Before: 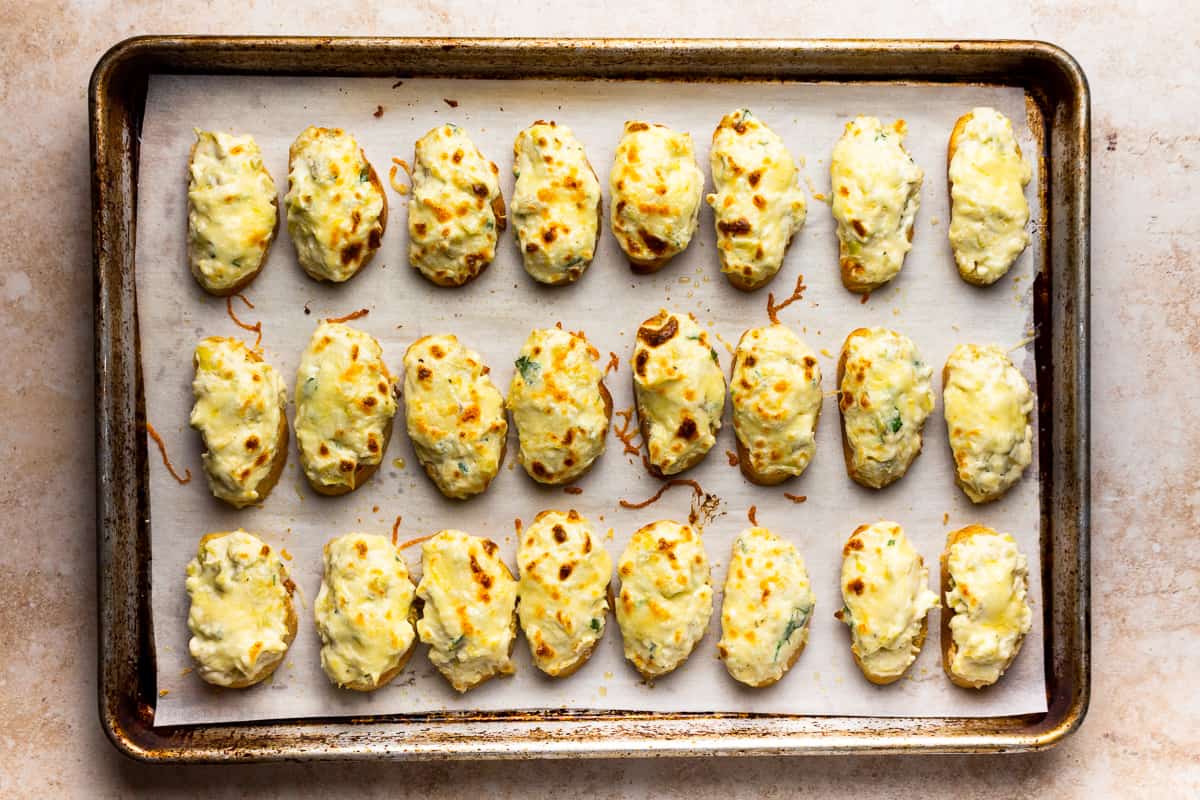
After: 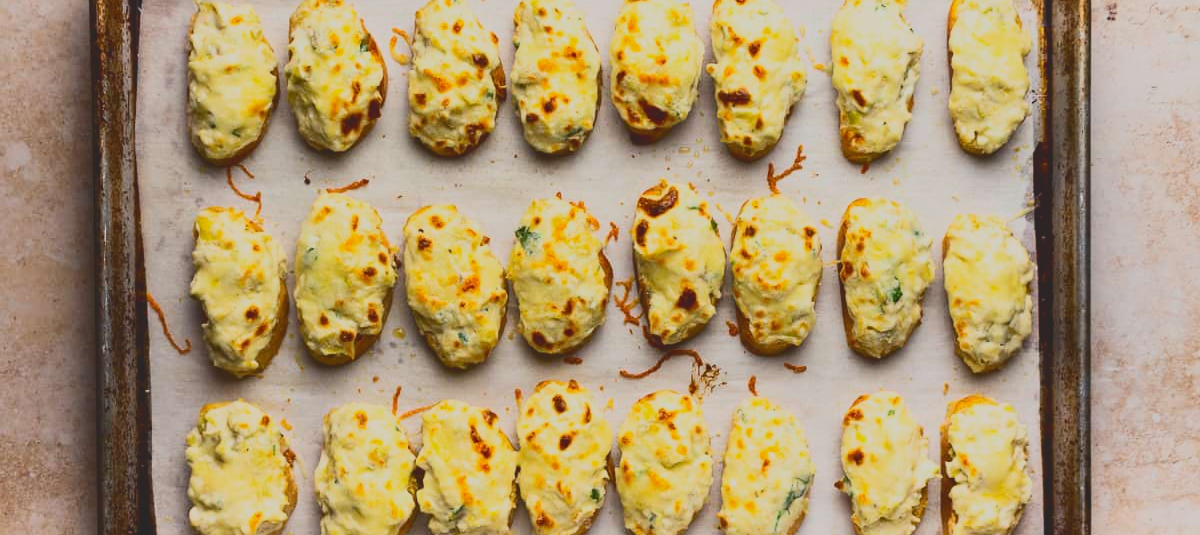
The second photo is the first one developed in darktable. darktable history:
crop: top 16.326%, bottom 16.694%
tone curve: curves: ch0 [(0, 0.148) (0.191, 0.225) (0.712, 0.695) (0.864, 0.797) (1, 0.839)], color space Lab, independent channels, preserve colors none
